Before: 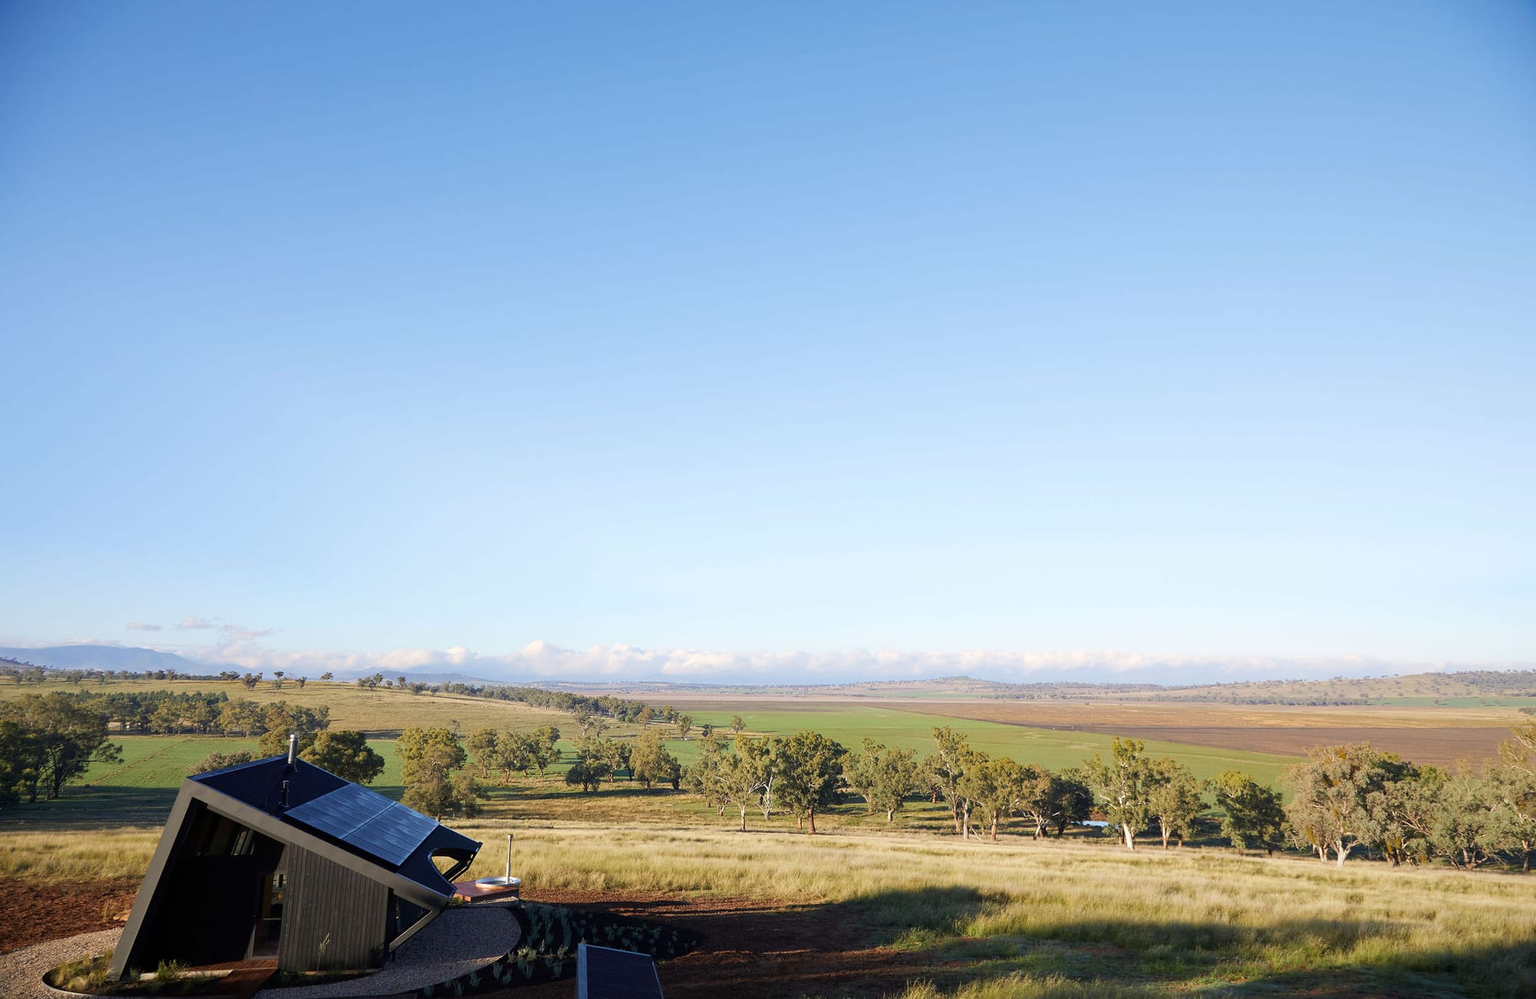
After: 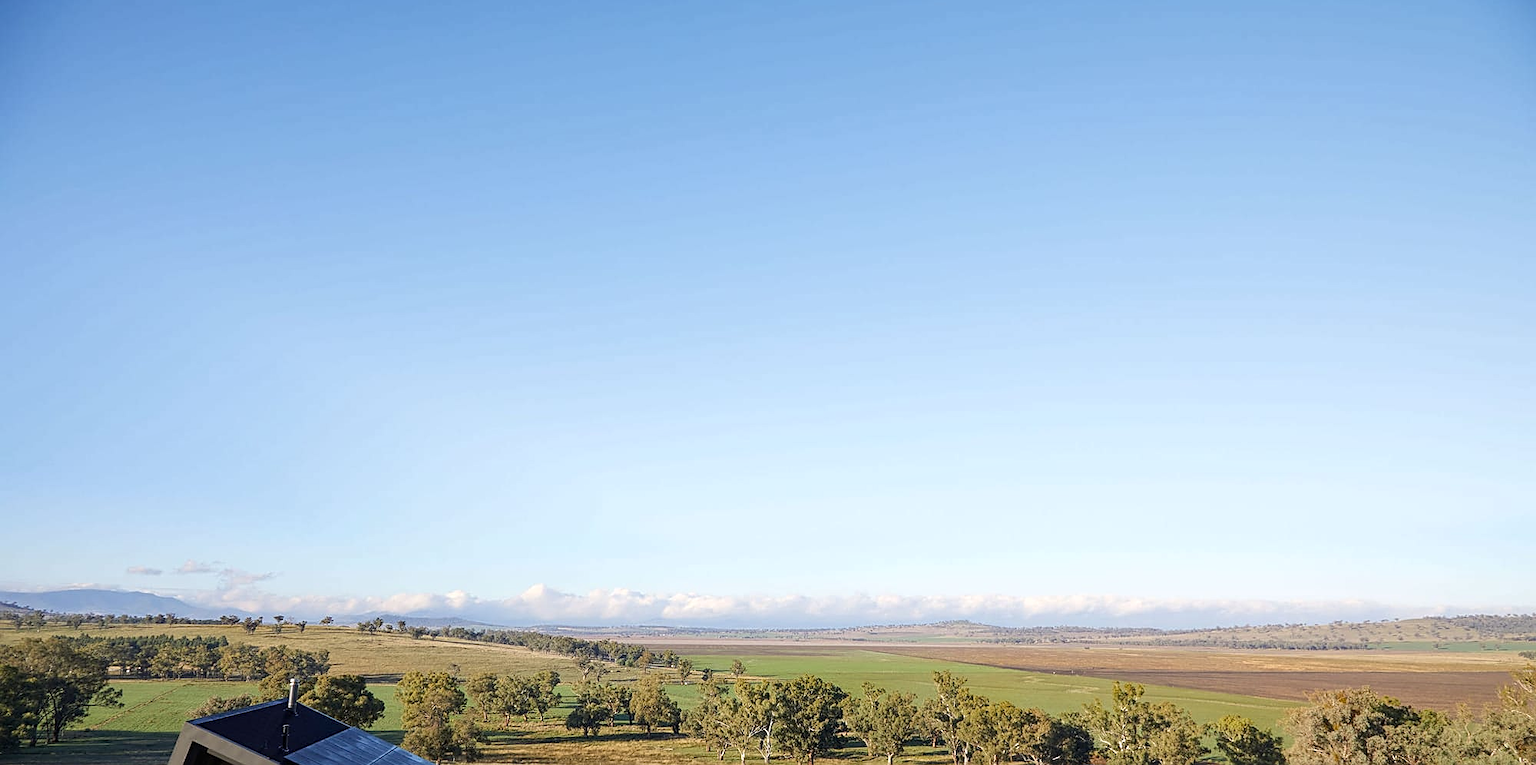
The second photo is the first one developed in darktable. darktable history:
crop: top 5.667%, bottom 17.637%
local contrast: on, module defaults
sharpen: on, module defaults
